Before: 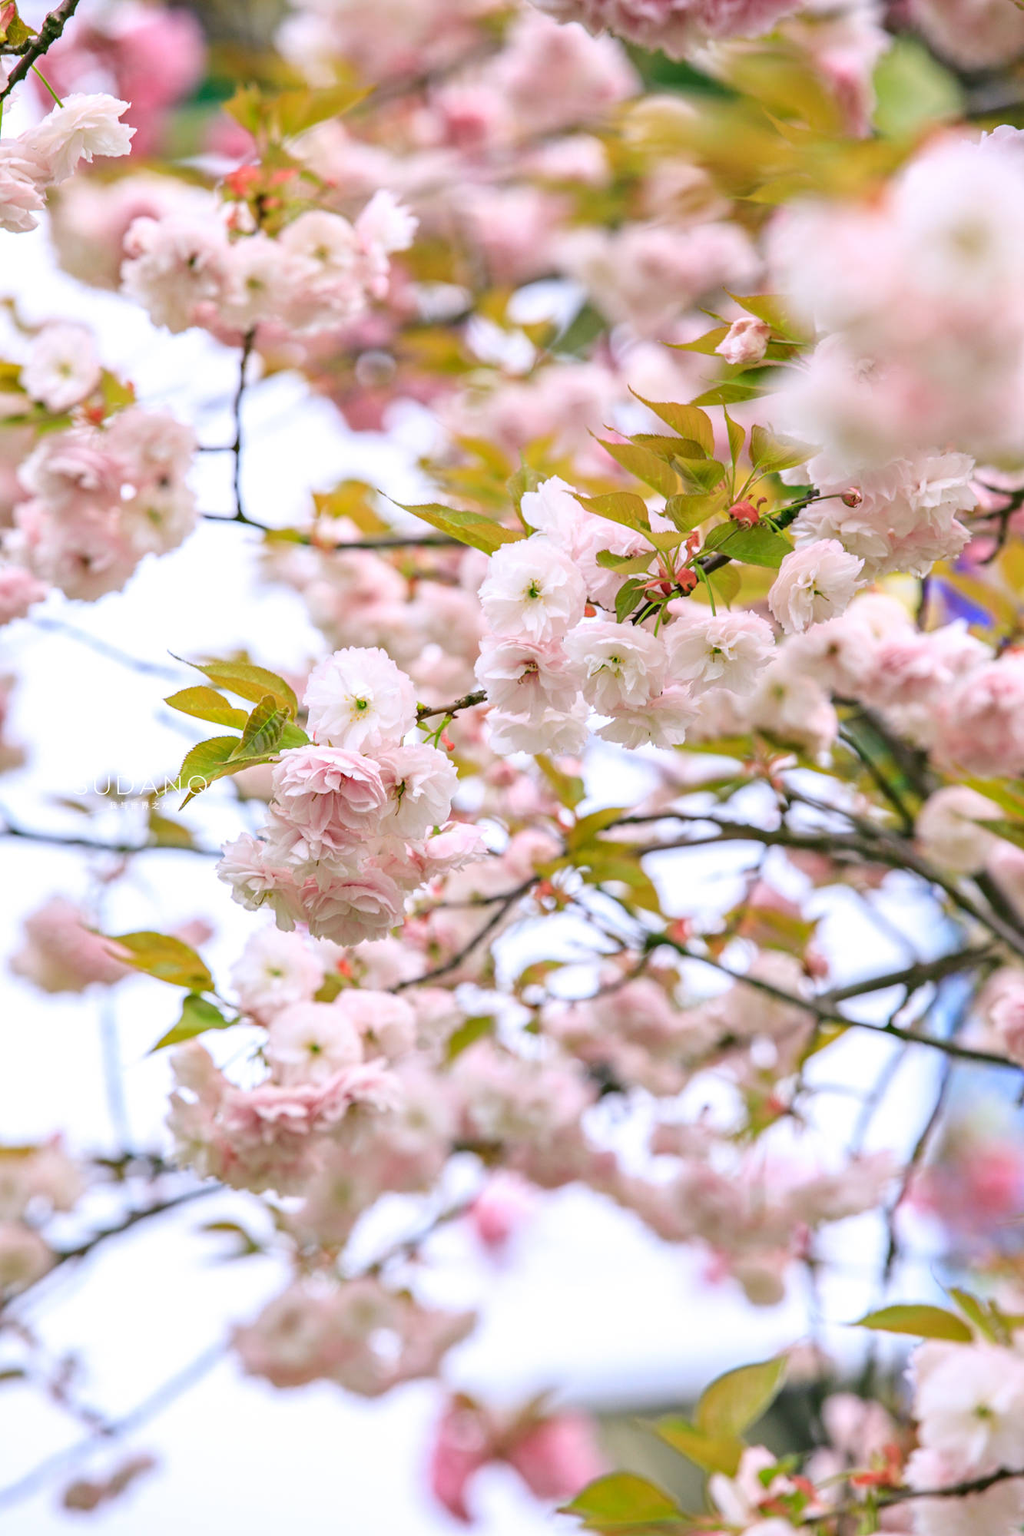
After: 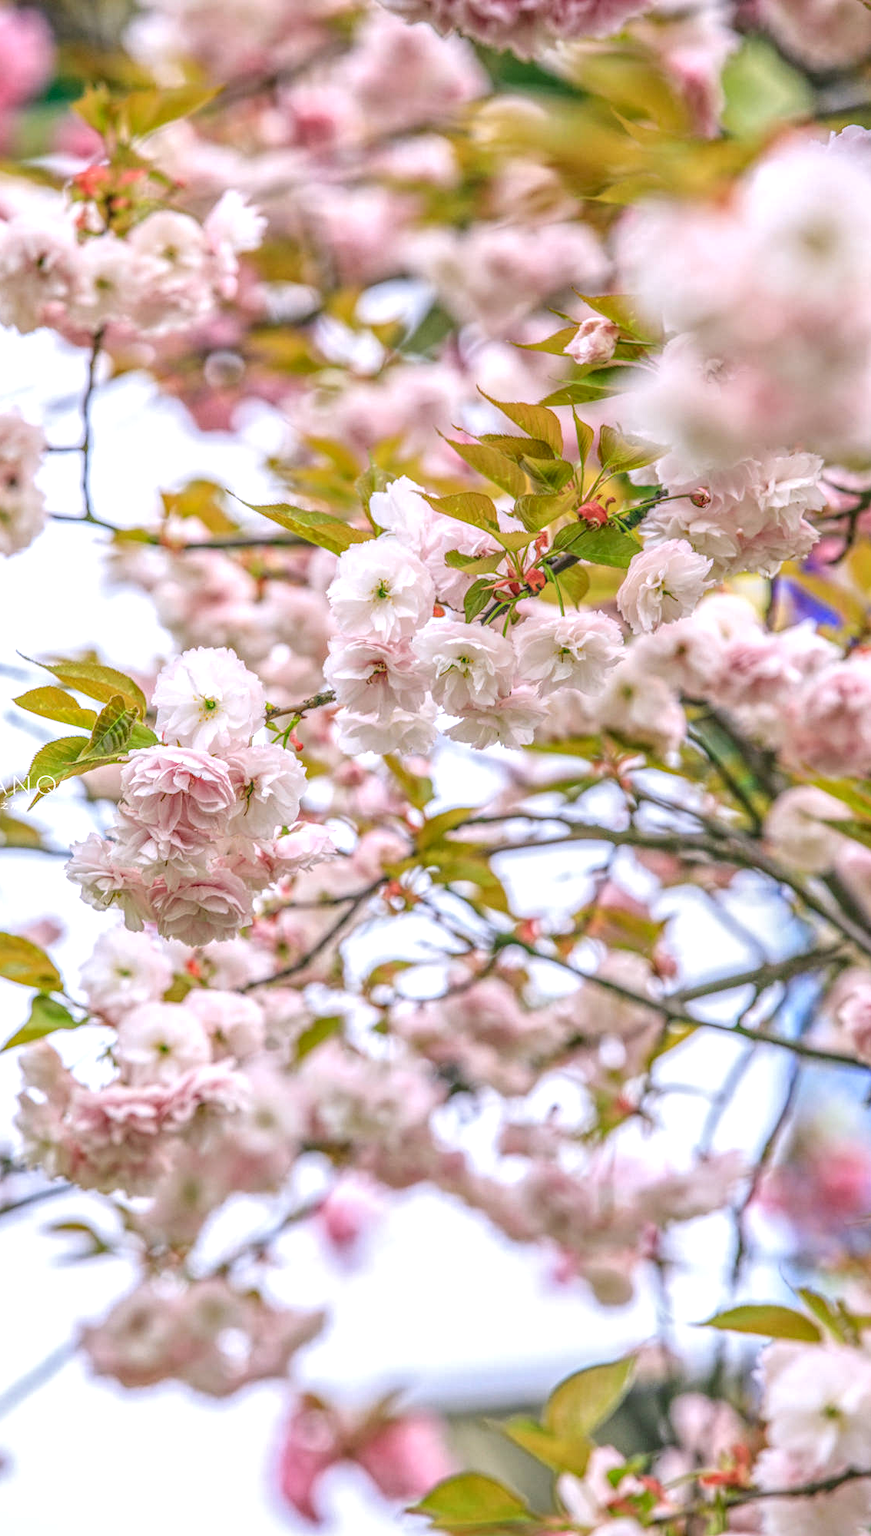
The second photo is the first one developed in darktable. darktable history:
local contrast: highlights 5%, shadows 3%, detail 199%, midtone range 0.245
crop and rotate: left 14.807%
